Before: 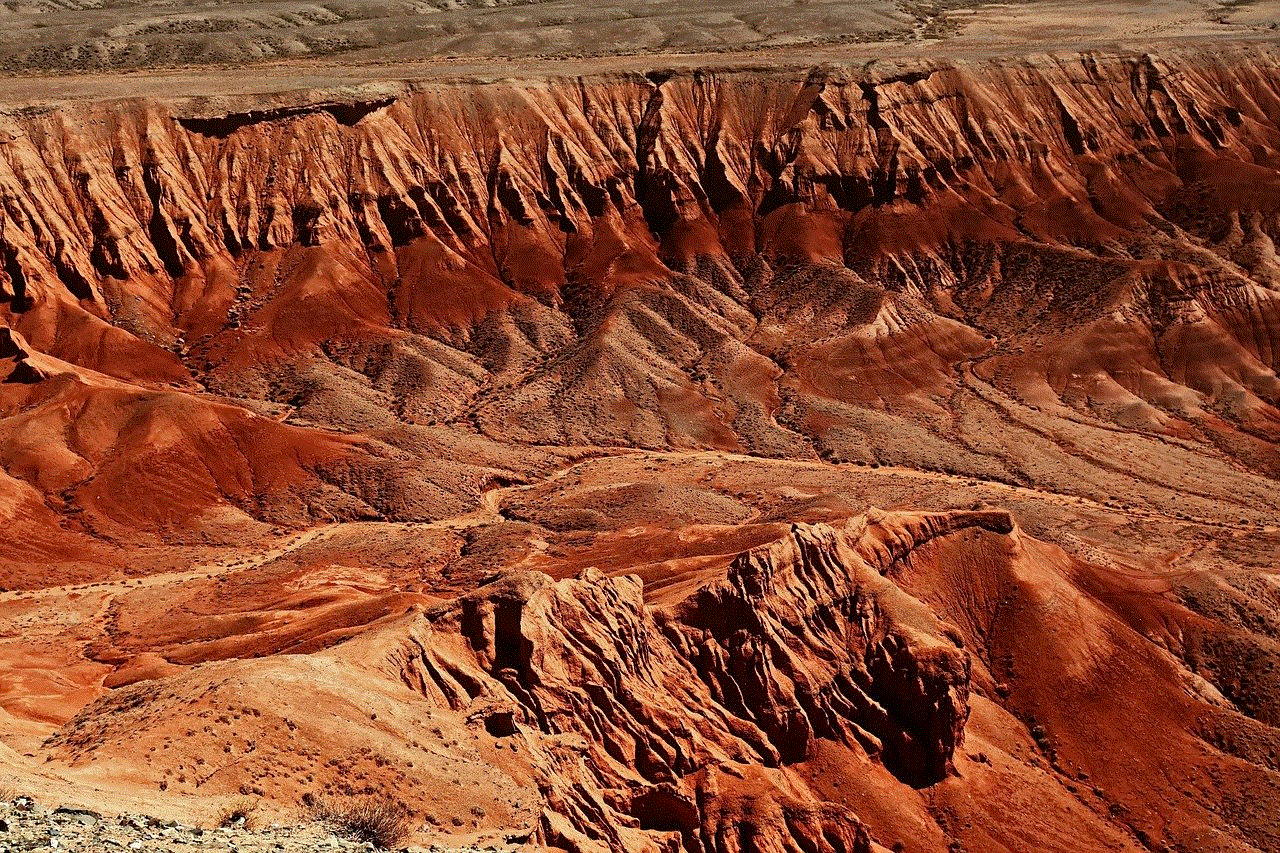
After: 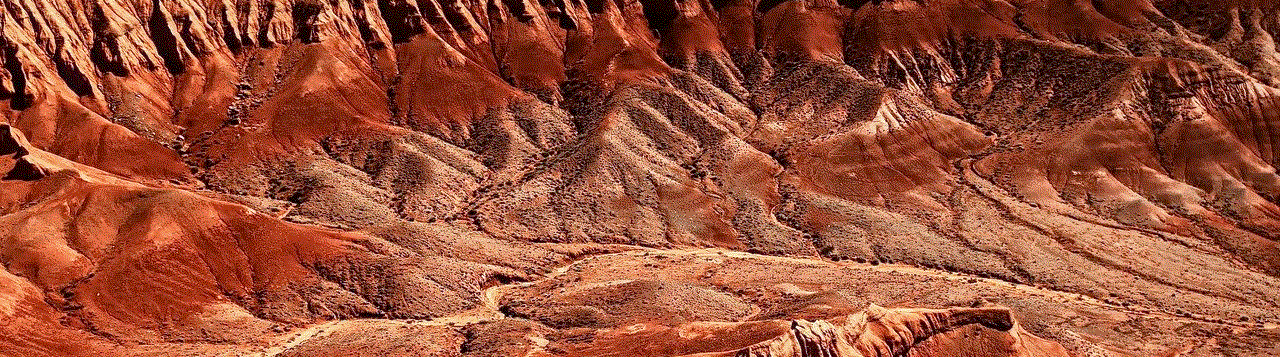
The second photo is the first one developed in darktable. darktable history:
exposure: black level correction 0.001, exposure 0.5 EV, compensate exposure bias true, compensate highlight preservation false
crop and rotate: top 23.84%, bottom 34.294%
white balance: emerald 1
local contrast: on, module defaults
color calibration: illuminant custom, x 0.368, y 0.373, temperature 4330.32 K
